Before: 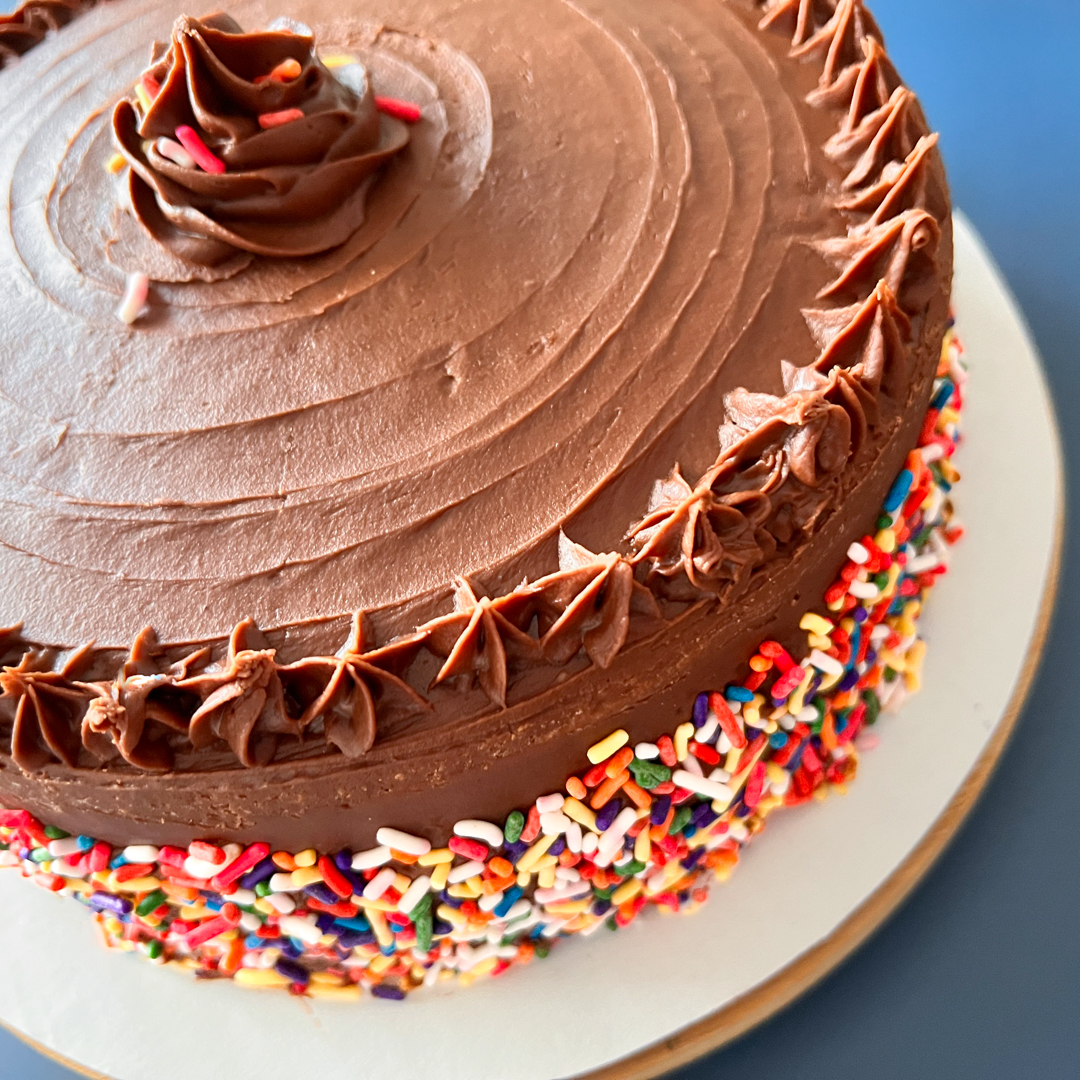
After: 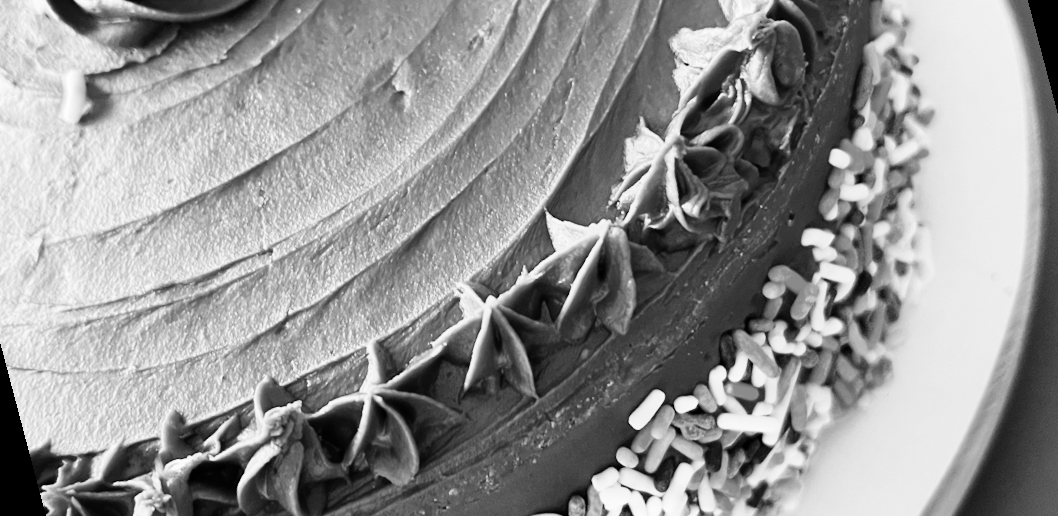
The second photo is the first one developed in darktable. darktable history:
color zones: curves: ch1 [(0.239, 0.552) (0.75, 0.5)]; ch2 [(0.25, 0.462) (0.749, 0.457)], mix 25.94%
rotate and perspective: rotation -14.8°, crop left 0.1, crop right 0.903, crop top 0.25, crop bottom 0.748
monochrome: on, module defaults
base curve: curves: ch0 [(0, 0) (0.036, 0.025) (0.121, 0.166) (0.206, 0.329) (0.605, 0.79) (1, 1)], preserve colors none
crop and rotate: top 15.774%, bottom 5.506%
